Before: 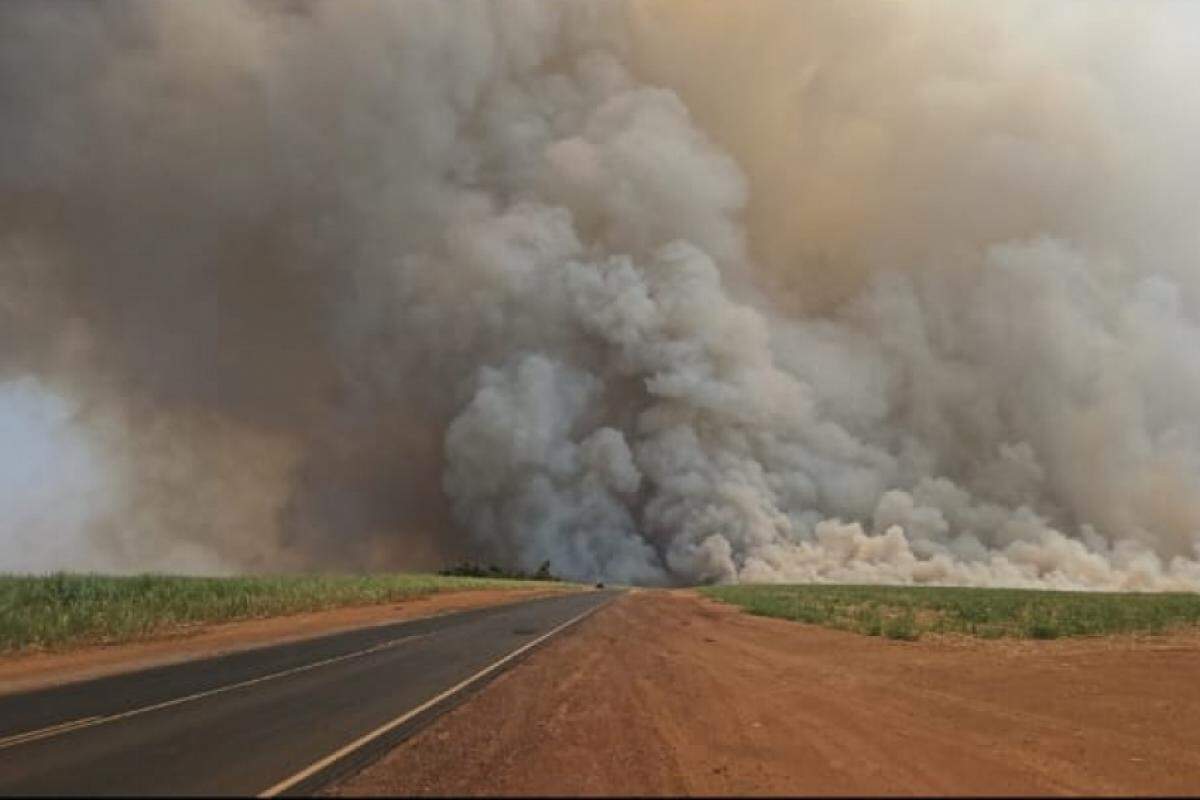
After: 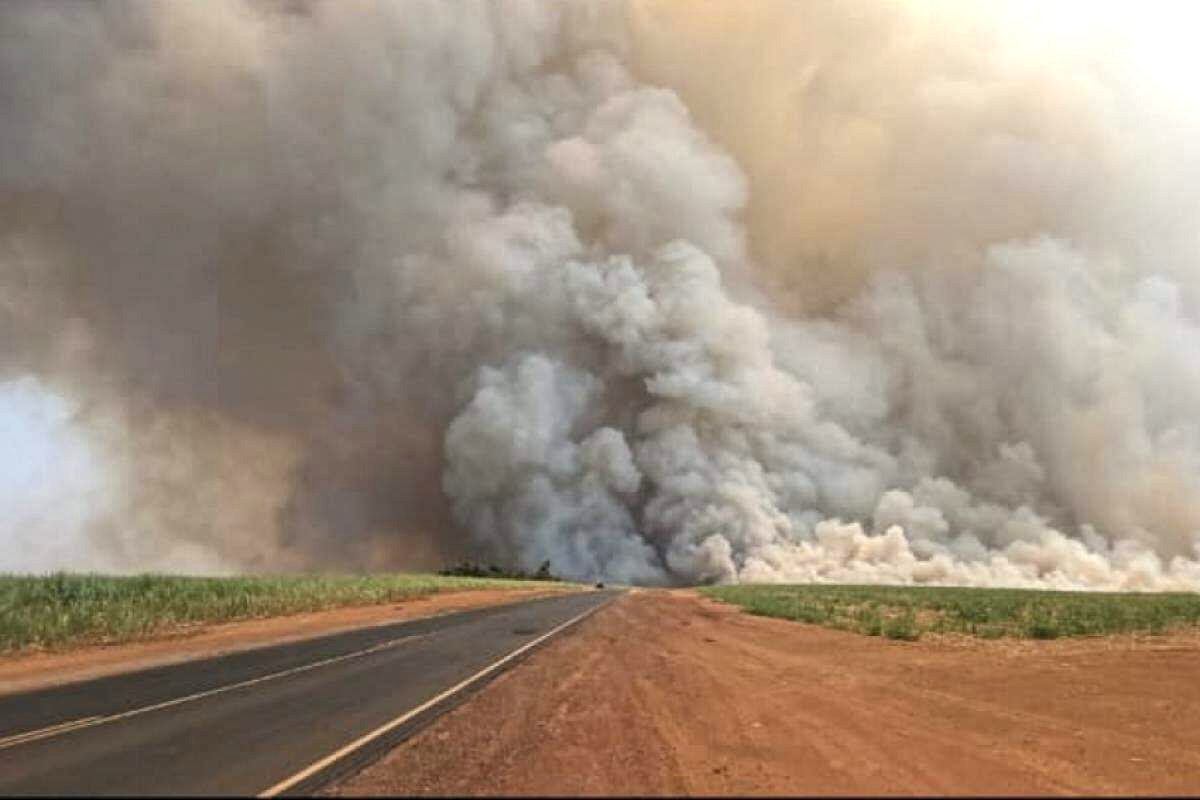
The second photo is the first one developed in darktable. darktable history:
exposure: black level correction 0, exposure 0.702 EV, compensate highlight preservation false
local contrast: detail 130%
